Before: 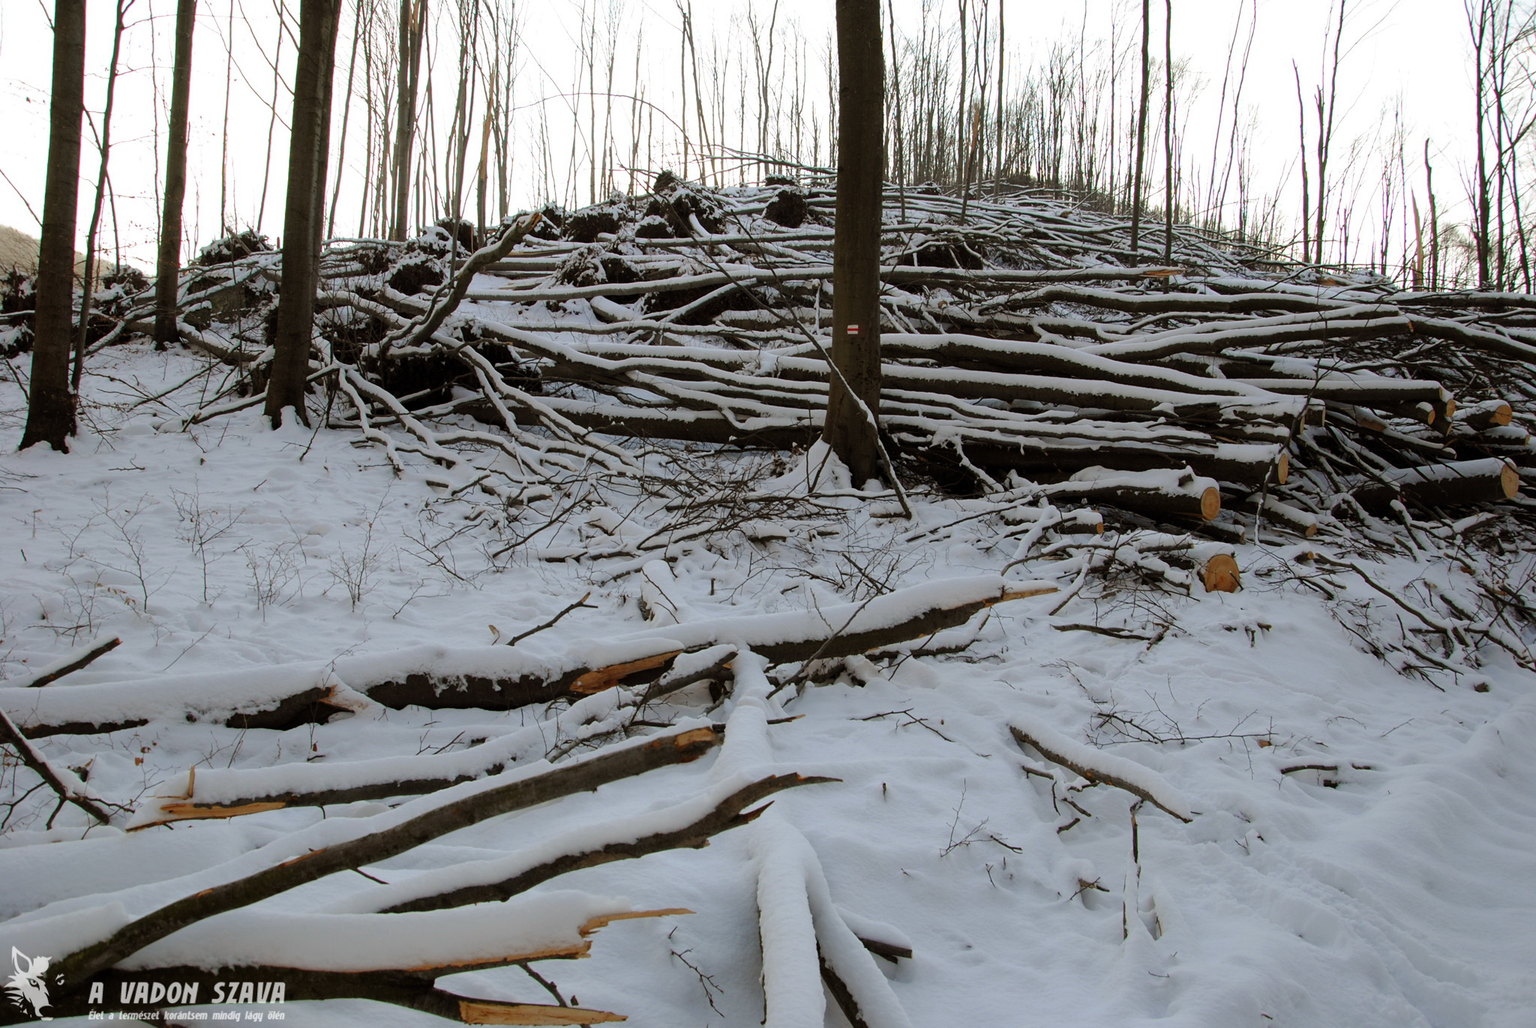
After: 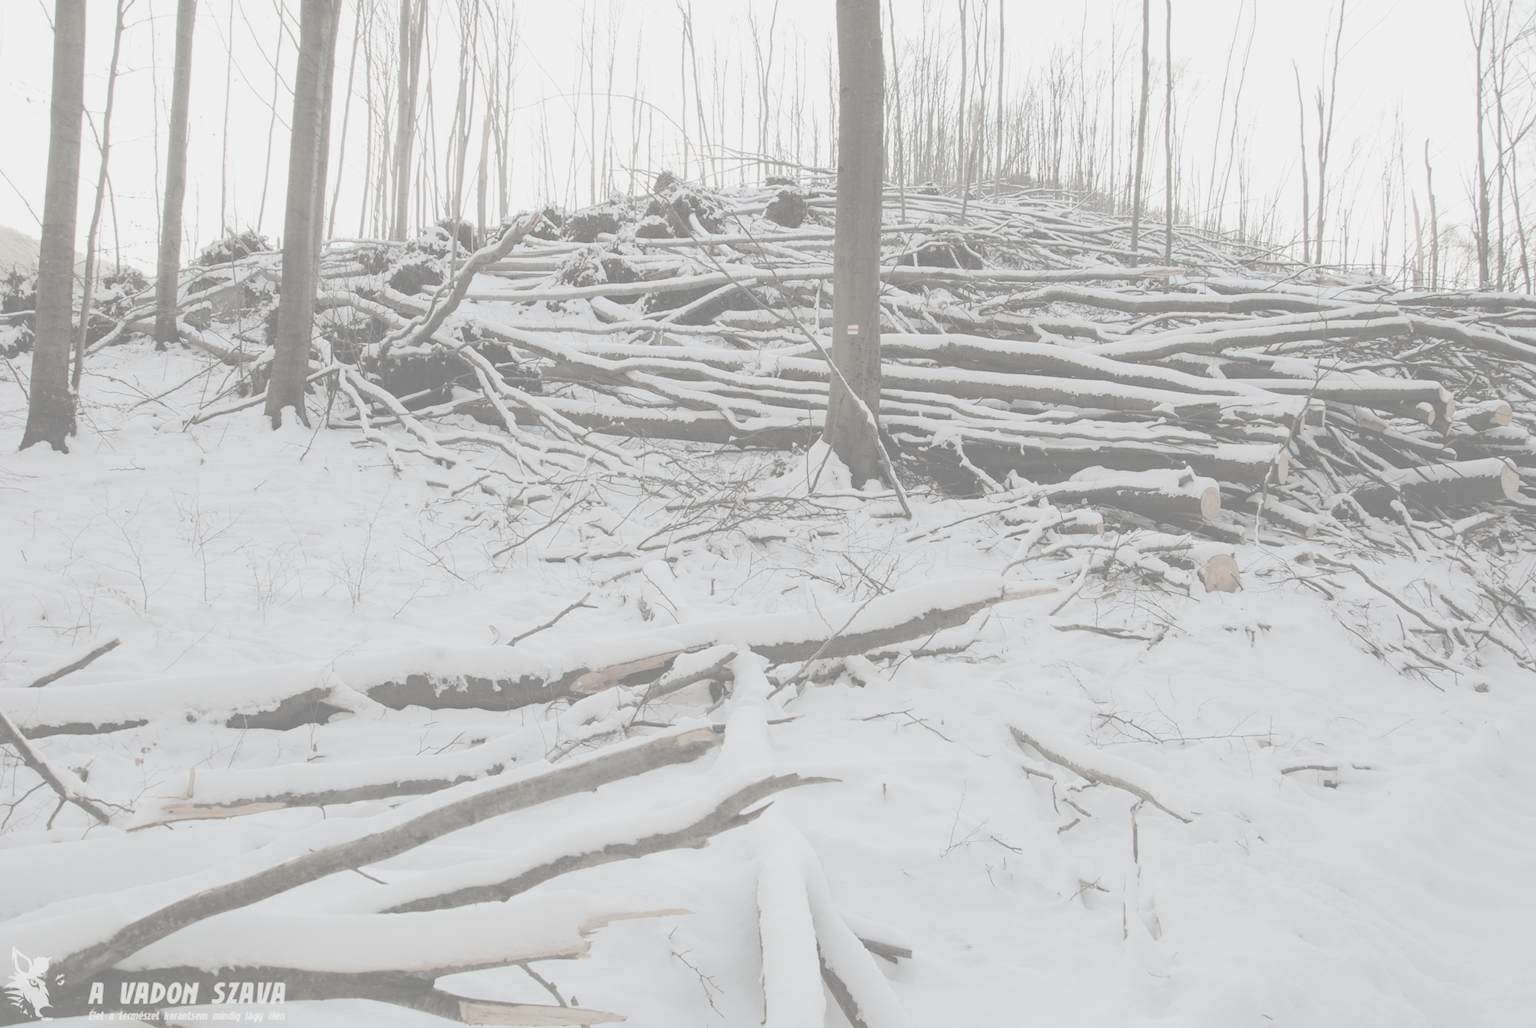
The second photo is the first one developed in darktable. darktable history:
contrast brightness saturation: contrast -0.331, brightness 0.741, saturation -0.797
tone curve: curves: ch0 [(0, 0) (0.033, 0.016) (0.171, 0.127) (0.33, 0.331) (0.432, 0.475) (0.601, 0.665) (0.843, 0.876) (1, 1)]; ch1 [(0, 0) (0.339, 0.349) (0.445, 0.42) (0.476, 0.47) (0.501, 0.499) (0.516, 0.525) (0.548, 0.563) (0.584, 0.633) (0.728, 0.746) (1, 1)]; ch2 [(0, 0) (0.327, 0.324) (0.417, 0.44) (0.46, 0.453) (0.502, 0.498) (0.517, 0.524) (0.53, 0.554) (0.579, 0.599) (0.745, 0.704) (1, 1)], preserve colors none
